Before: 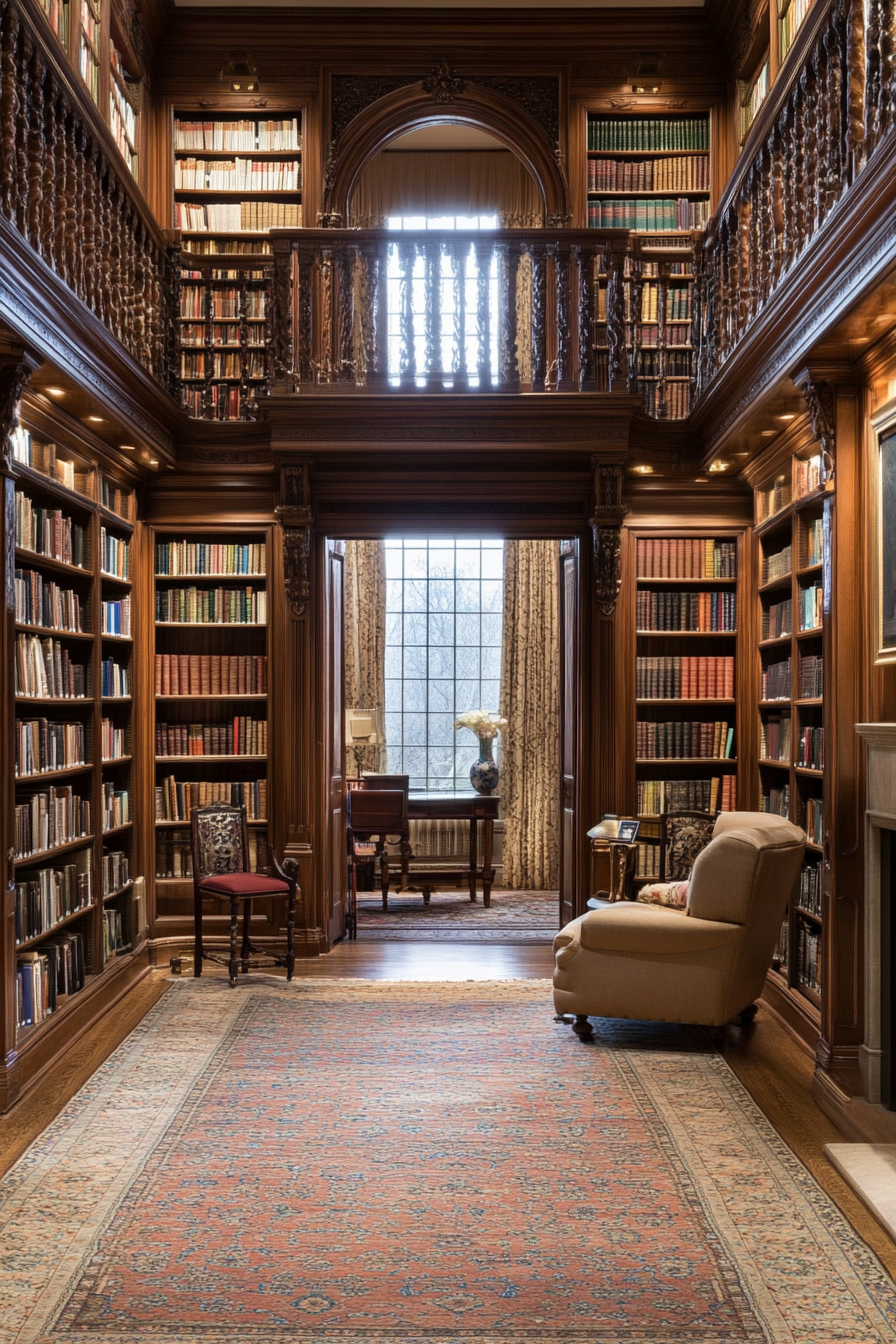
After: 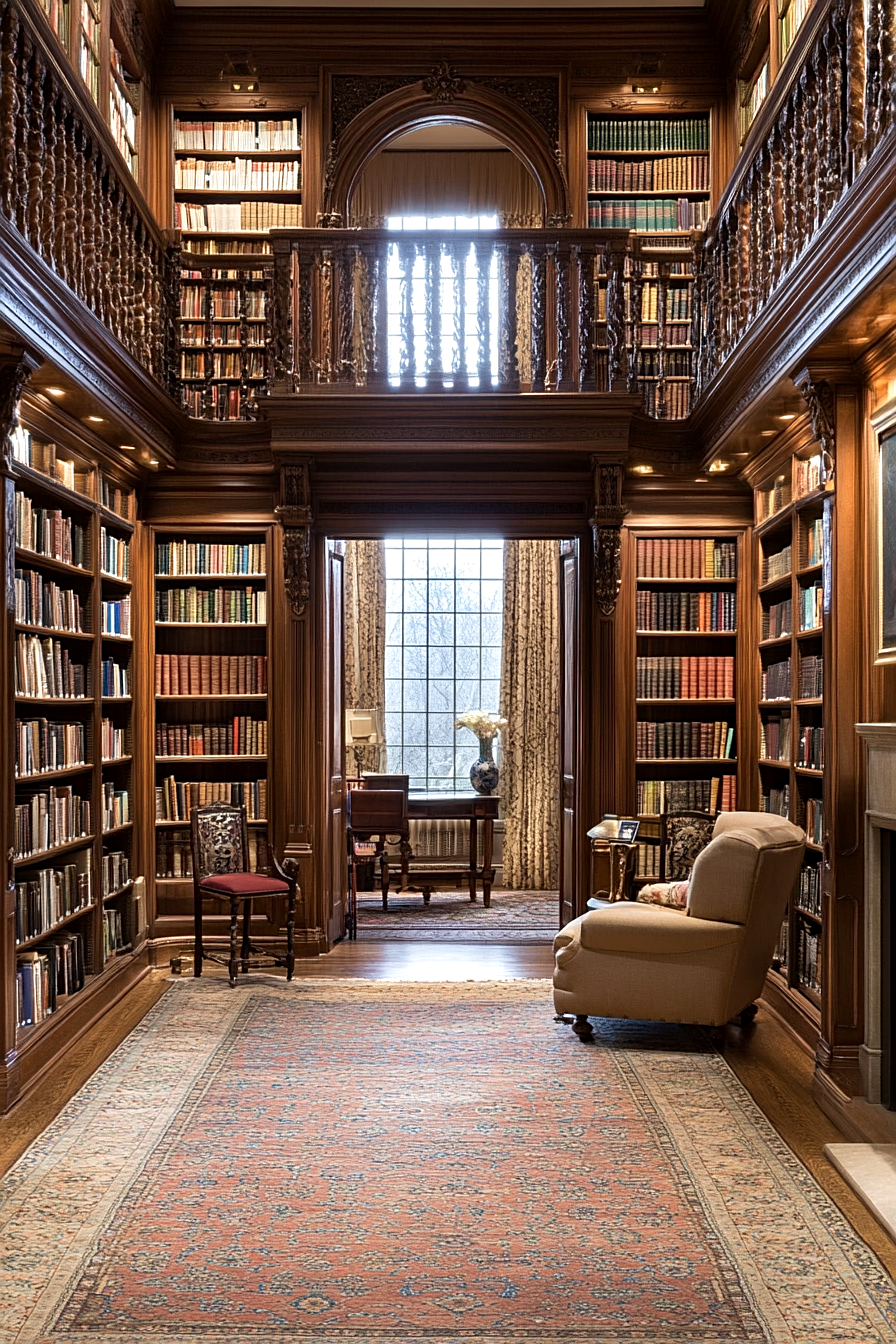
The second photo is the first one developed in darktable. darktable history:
exposure: black level correction 0.001, exposure 0.191 EV, compensate highlight preservation false
sharpen: on, module defaults
